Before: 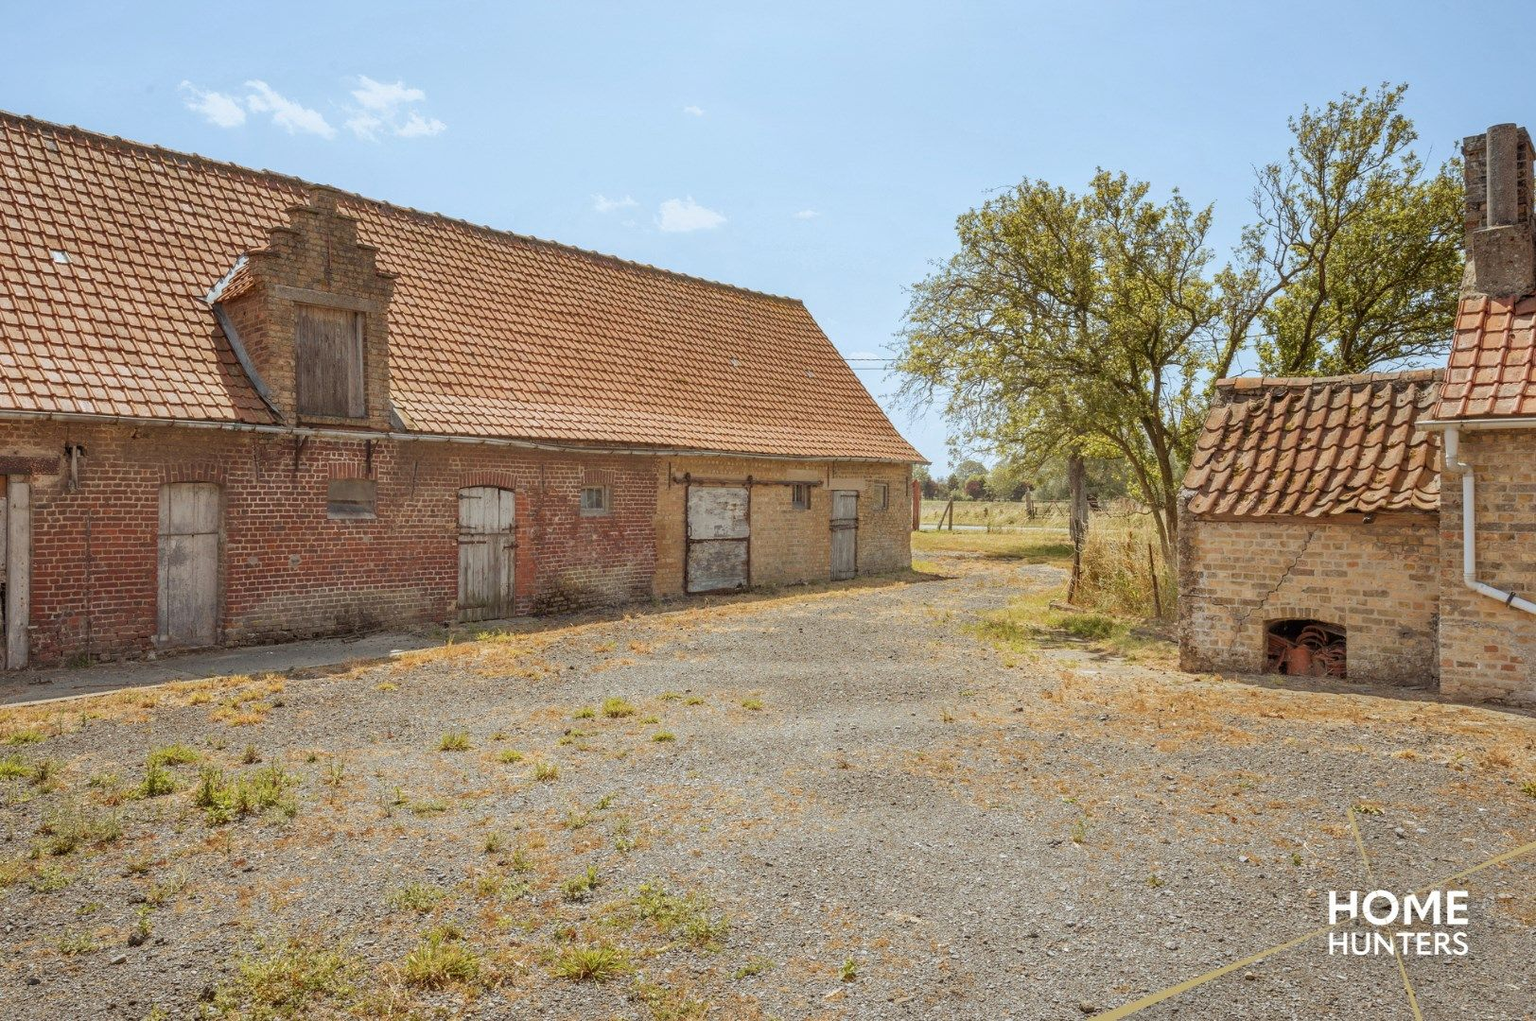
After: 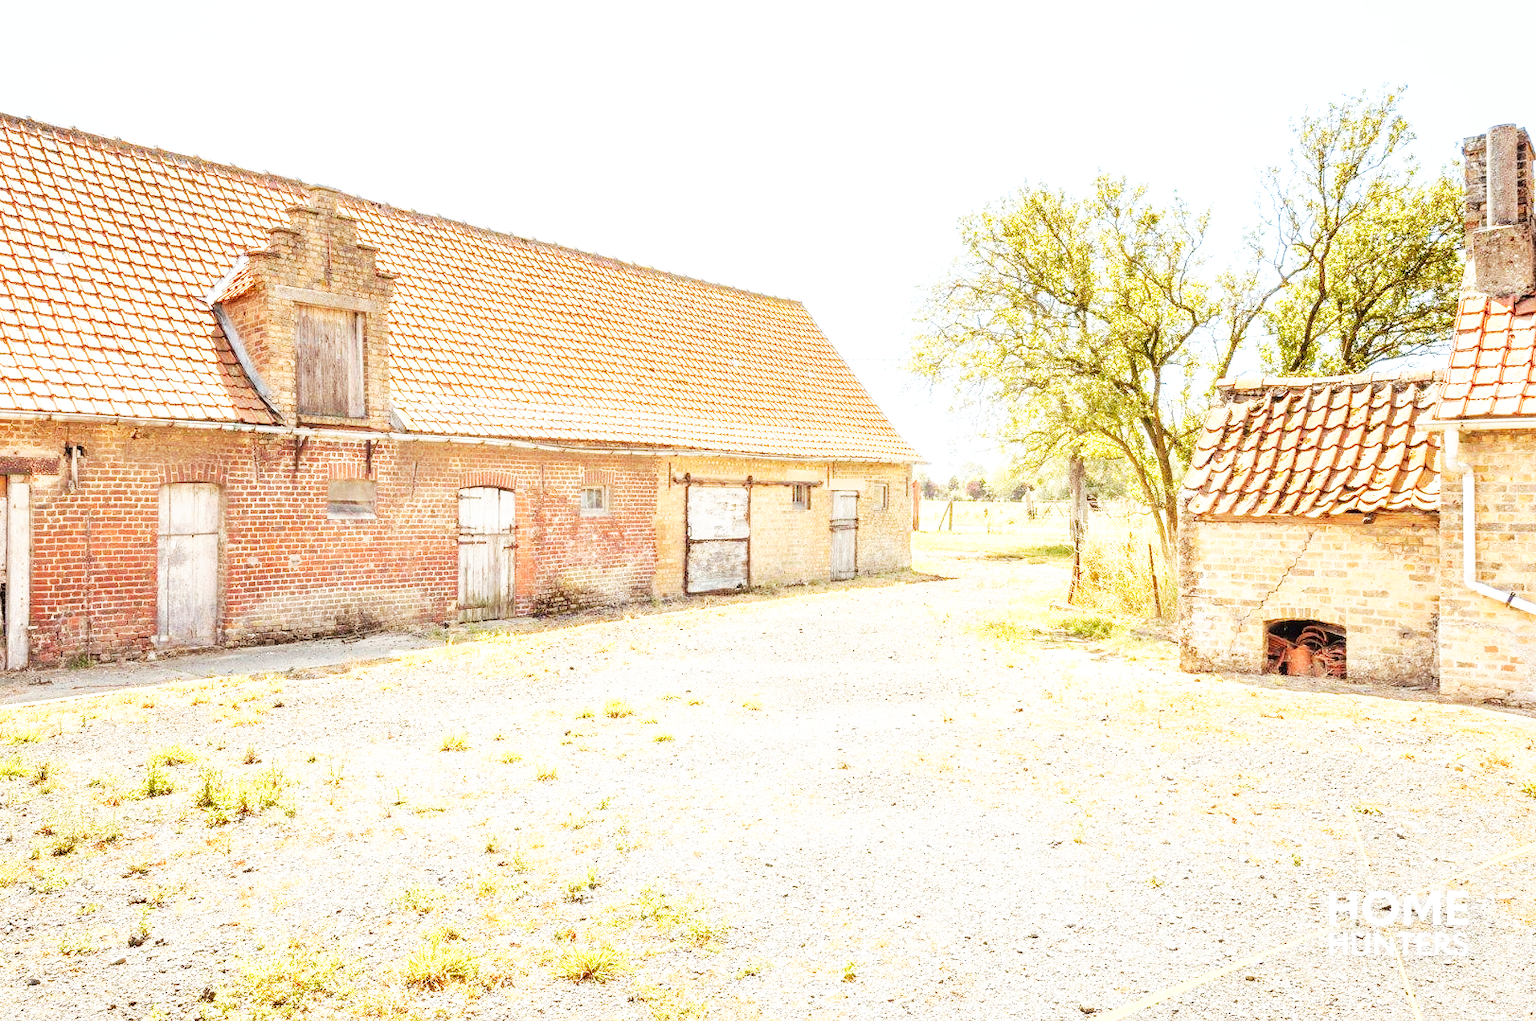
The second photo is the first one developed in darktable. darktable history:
base curve: curves: ch0 [(0, 0) (0.007, 0.004) (0.027, 0.03) (0.046, 0.07) (0.207, 0.54) (0.442, 0.872) (0.673, 0.972) (1, 1)], preserve colors none
exposure: black level correction -0.002, exposure 1.115 EV, compensate highlight preservation false
